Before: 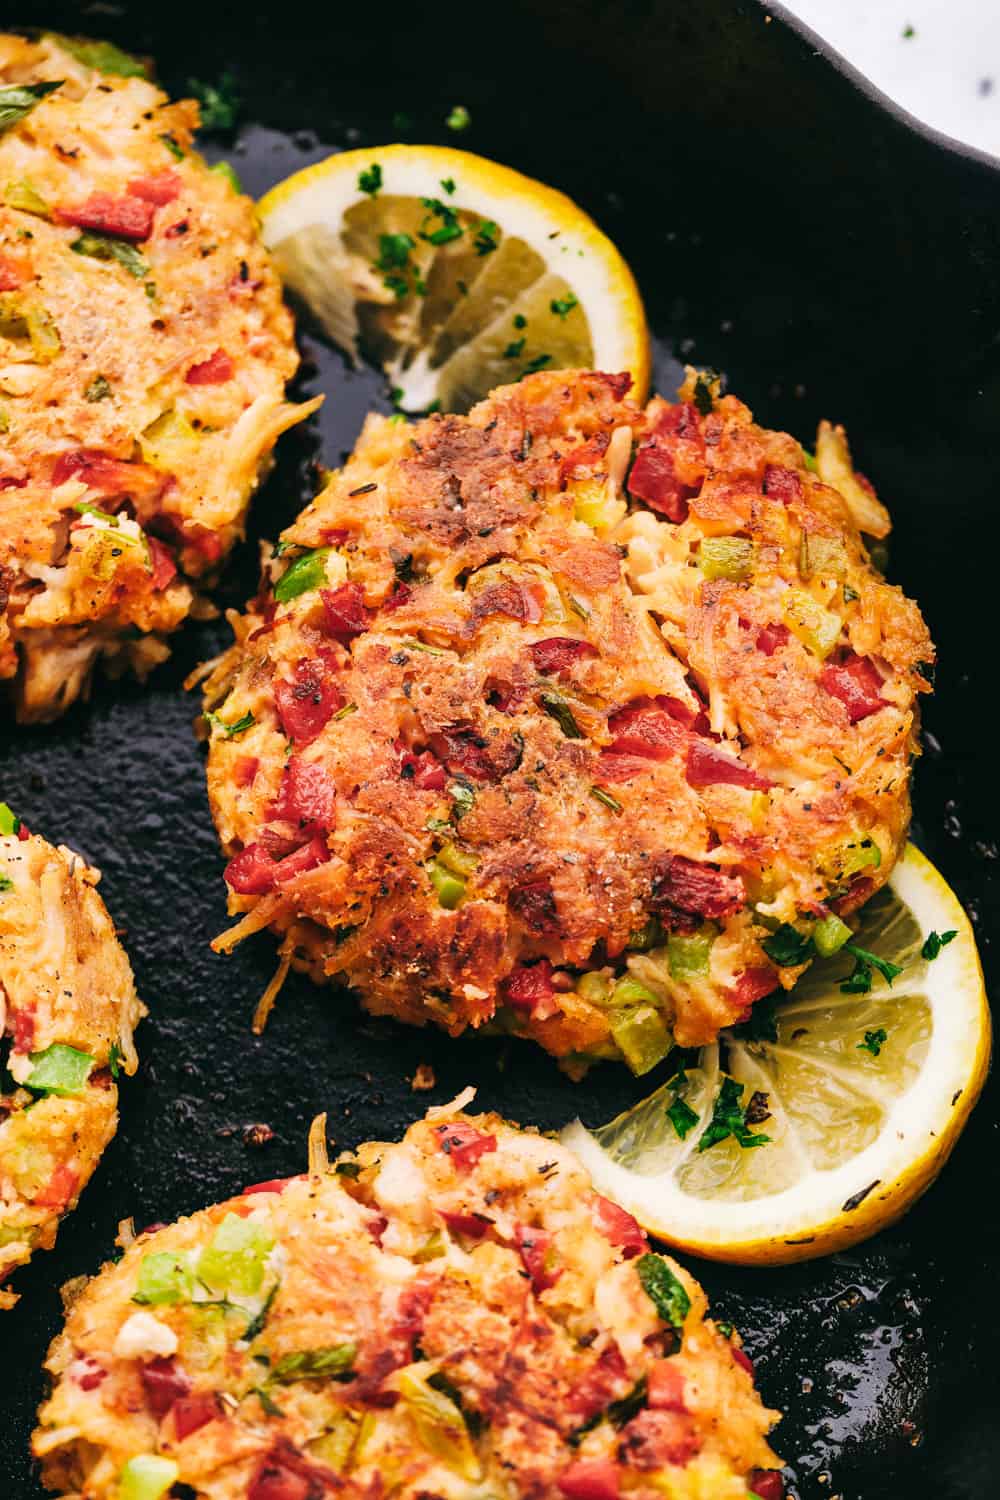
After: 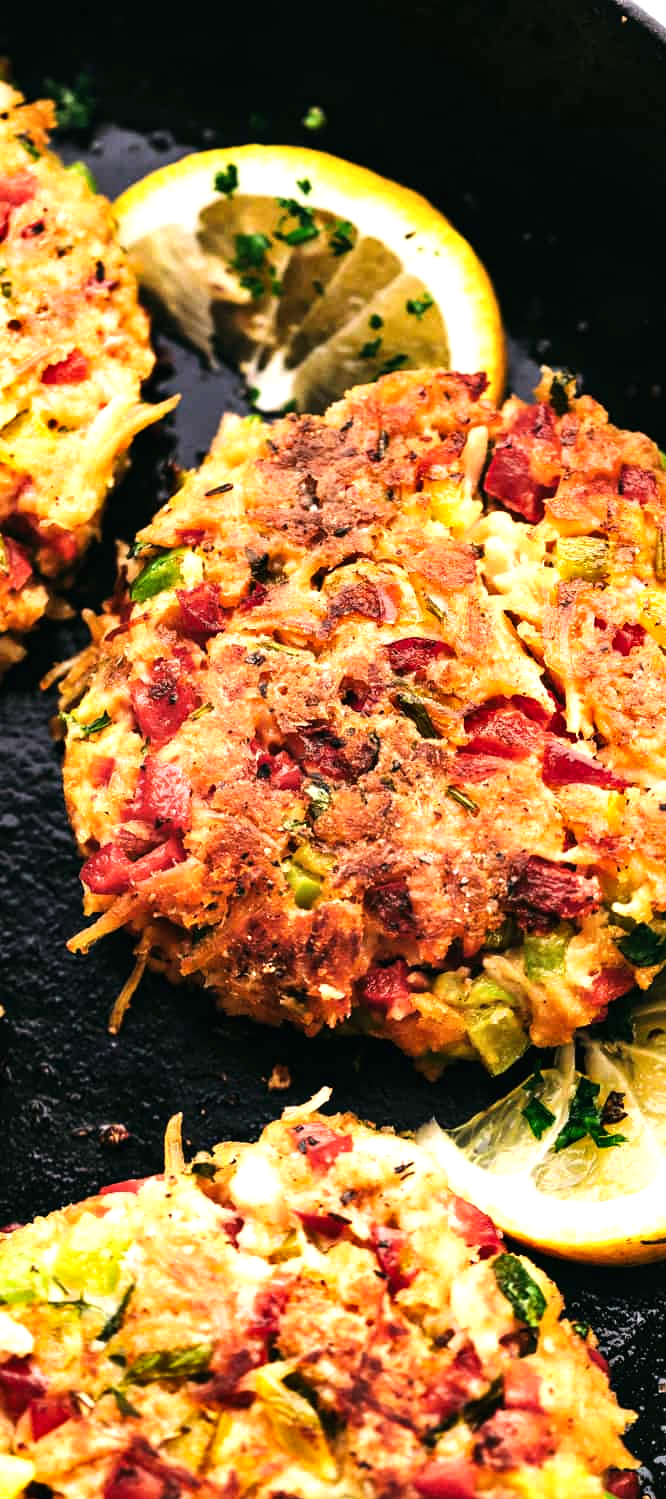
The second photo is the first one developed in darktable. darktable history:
tone equalizer: -8 EV -0.75 EV, -7 EV -0.7 EV, -6 EV -0.6 EV, -5 EV -0.4 EV, -3 EV 0.4 EV, -2 EV 0.6 EV, -1 EV 0.7 EV, +0 EV 0.75 EV, edges refinement/feathering 500, mask exposure compensation -1.57 EV, preserve details no
crop and rotate: left 14.436%, right 18.898%
exposure: compensate highlight preservation false
shadows and highlights: shadows 12, white point adjustment 1.2, soften with gaussian
